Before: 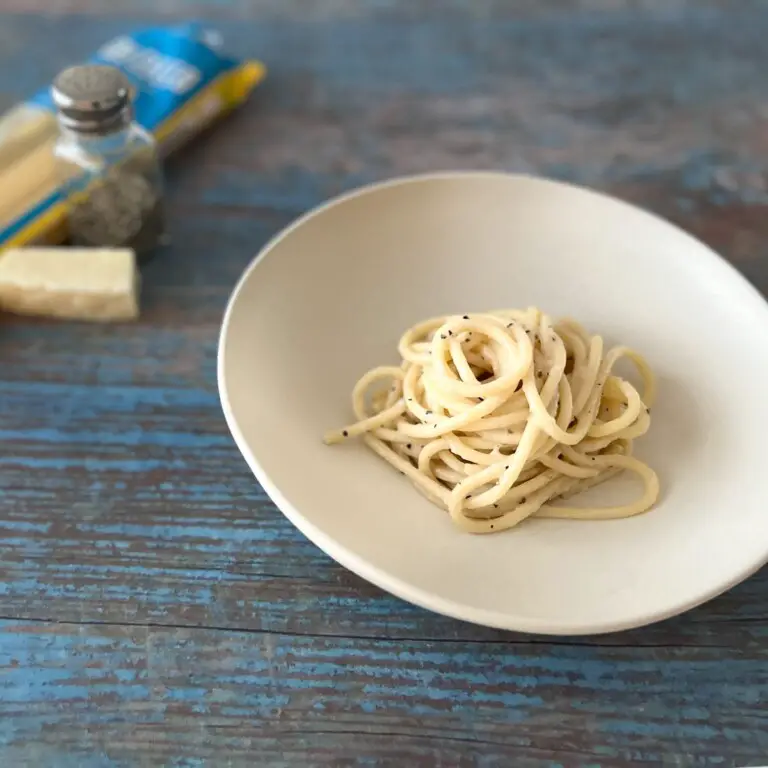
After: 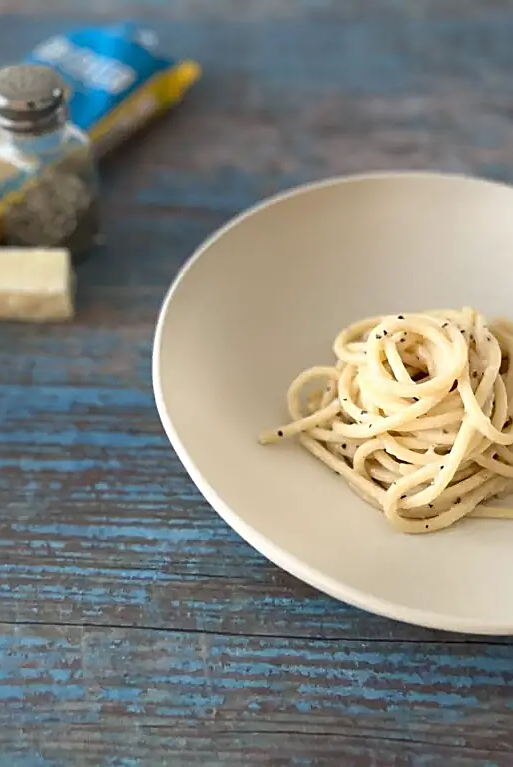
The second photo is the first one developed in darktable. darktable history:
sharpen: on, module defaults
crop and rotate: left 8.574%, right 24.626%
